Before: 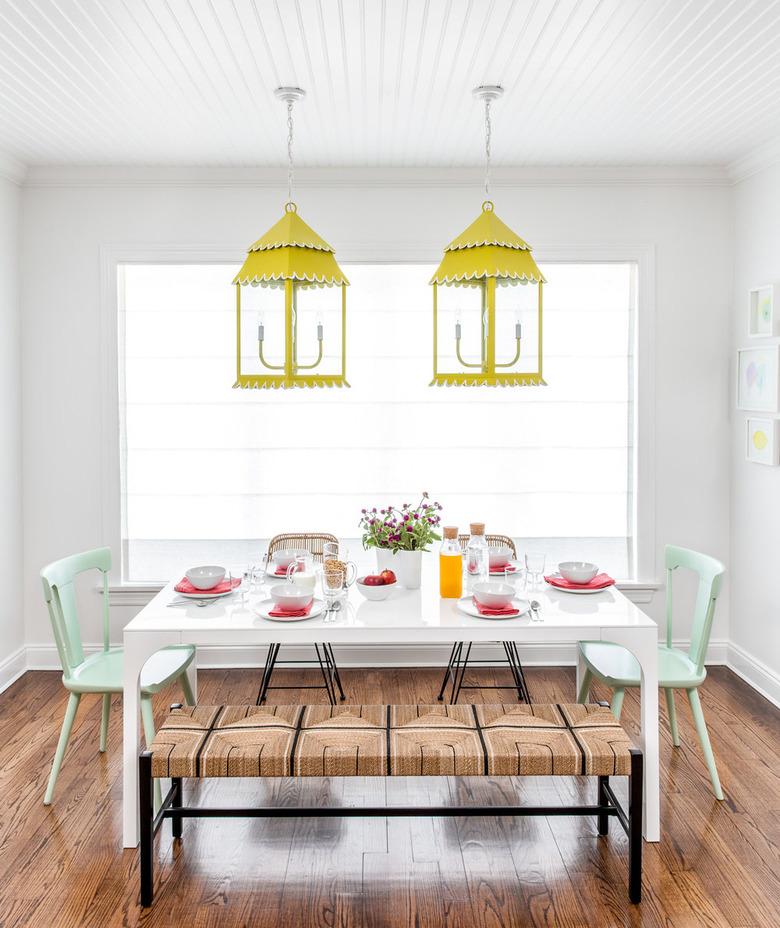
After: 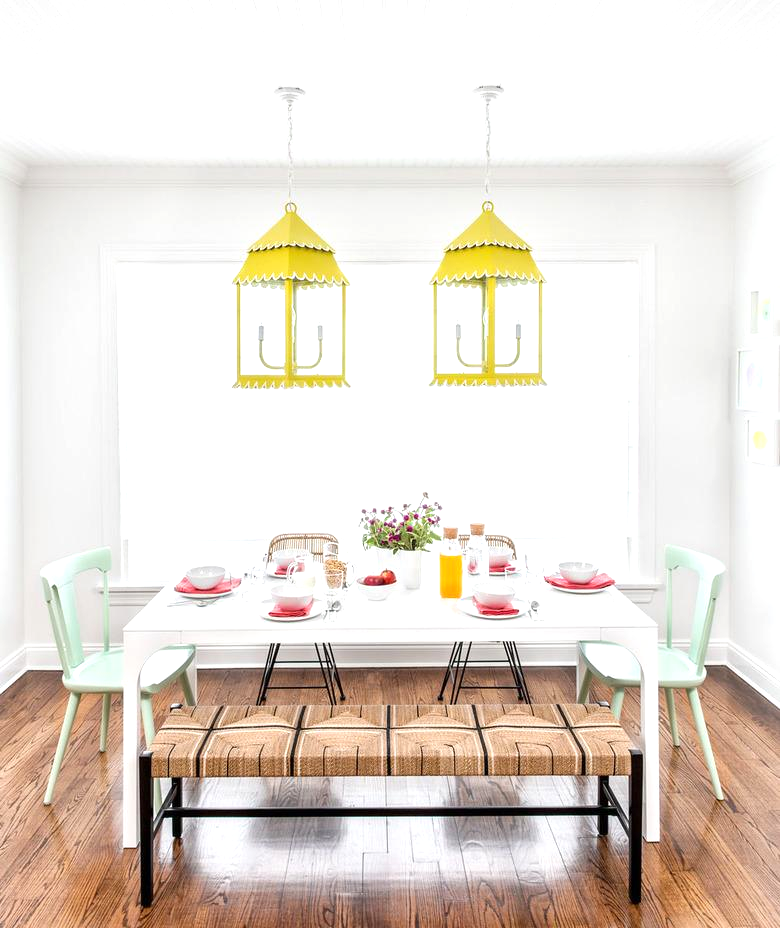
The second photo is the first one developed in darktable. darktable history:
exposure: exposure 0.47 EV, compensate highlight preservation false
